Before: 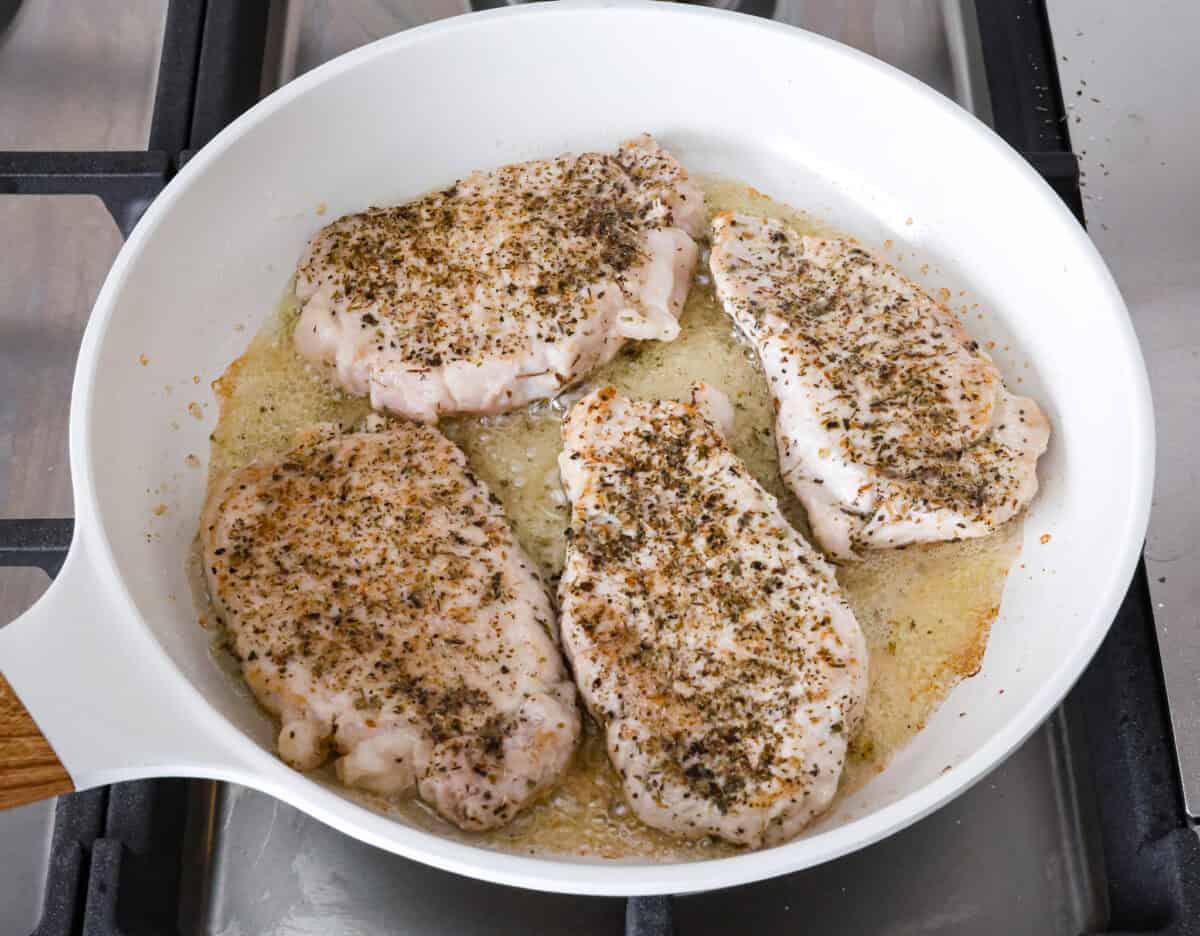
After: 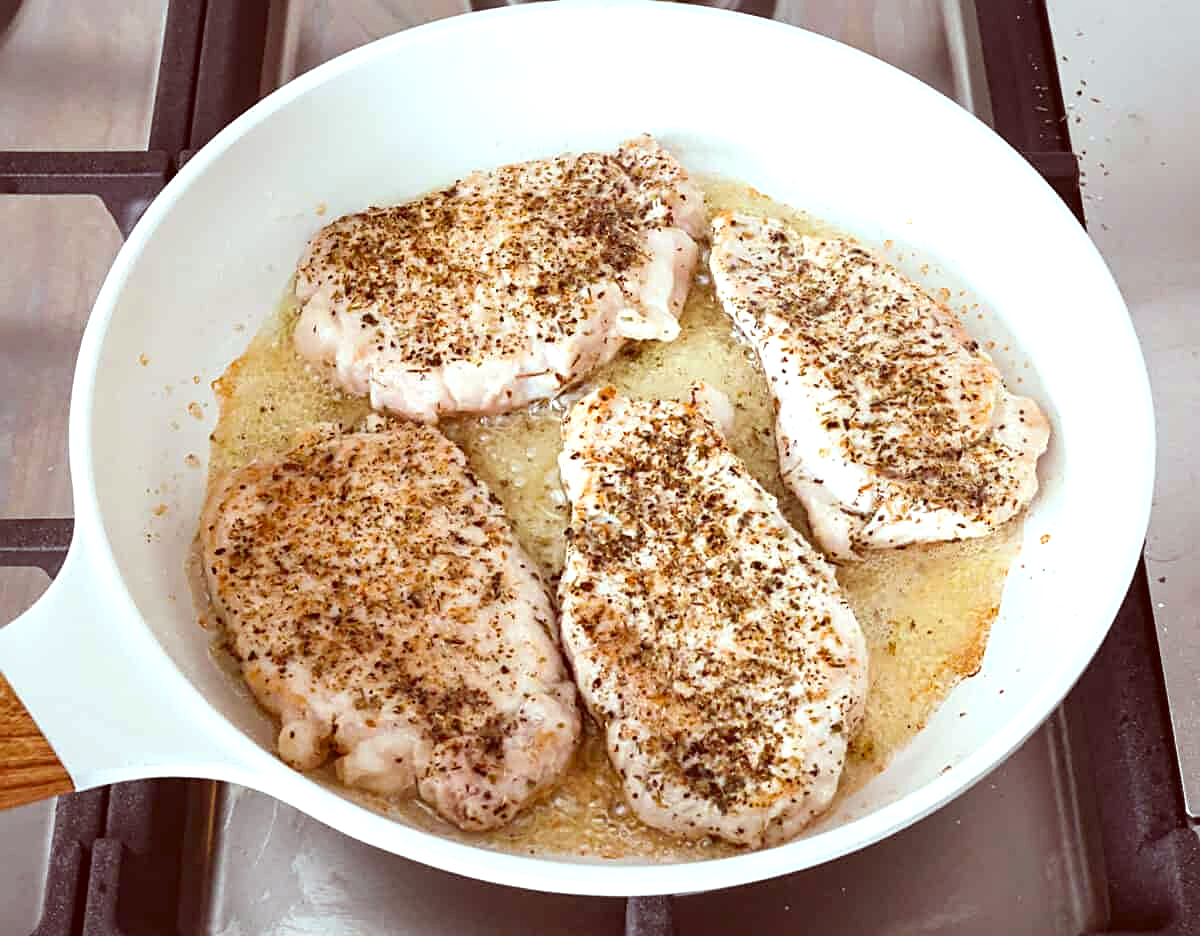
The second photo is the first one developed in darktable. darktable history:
exposure: black level correction -0.002, exposure 0.54 EV, compensate highlight preservation false
color correction: highlights a* -7.23, highlights b* -0.161, shadows a* 20.08, shadows b* 11.73
sharpen: on, module defaults
